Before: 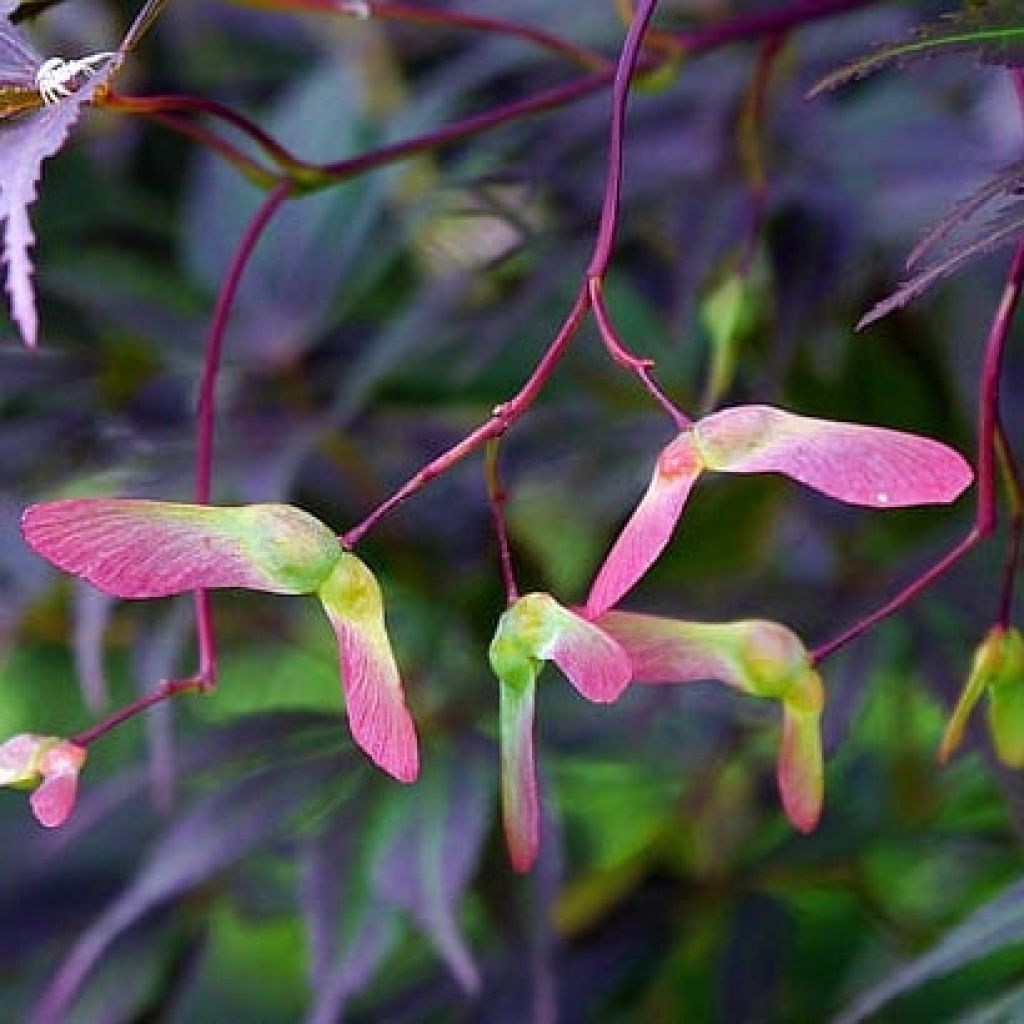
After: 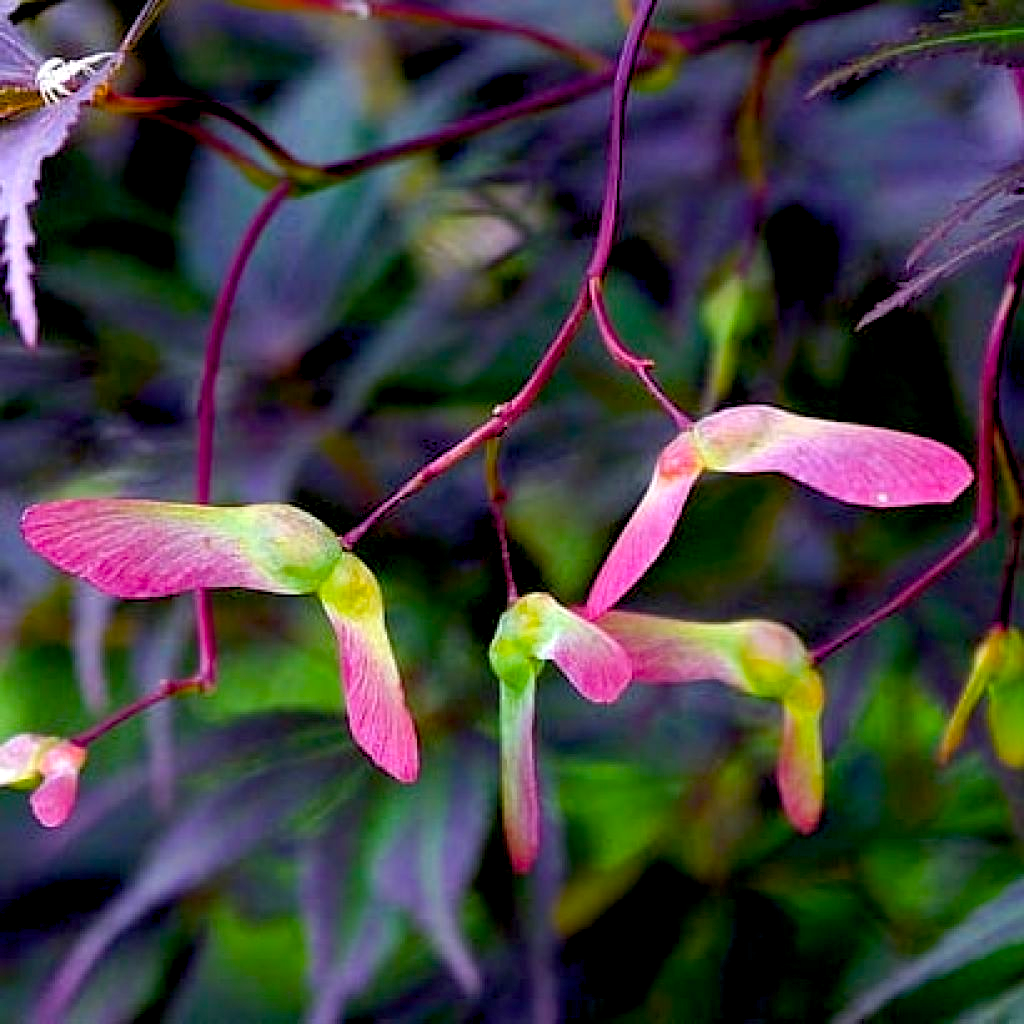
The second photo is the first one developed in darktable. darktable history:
color balance rgb: highlights gain › luminance 14.953%, global offset › luminance -1.43%, perceptual saturation grading › global saturation 25.103%
